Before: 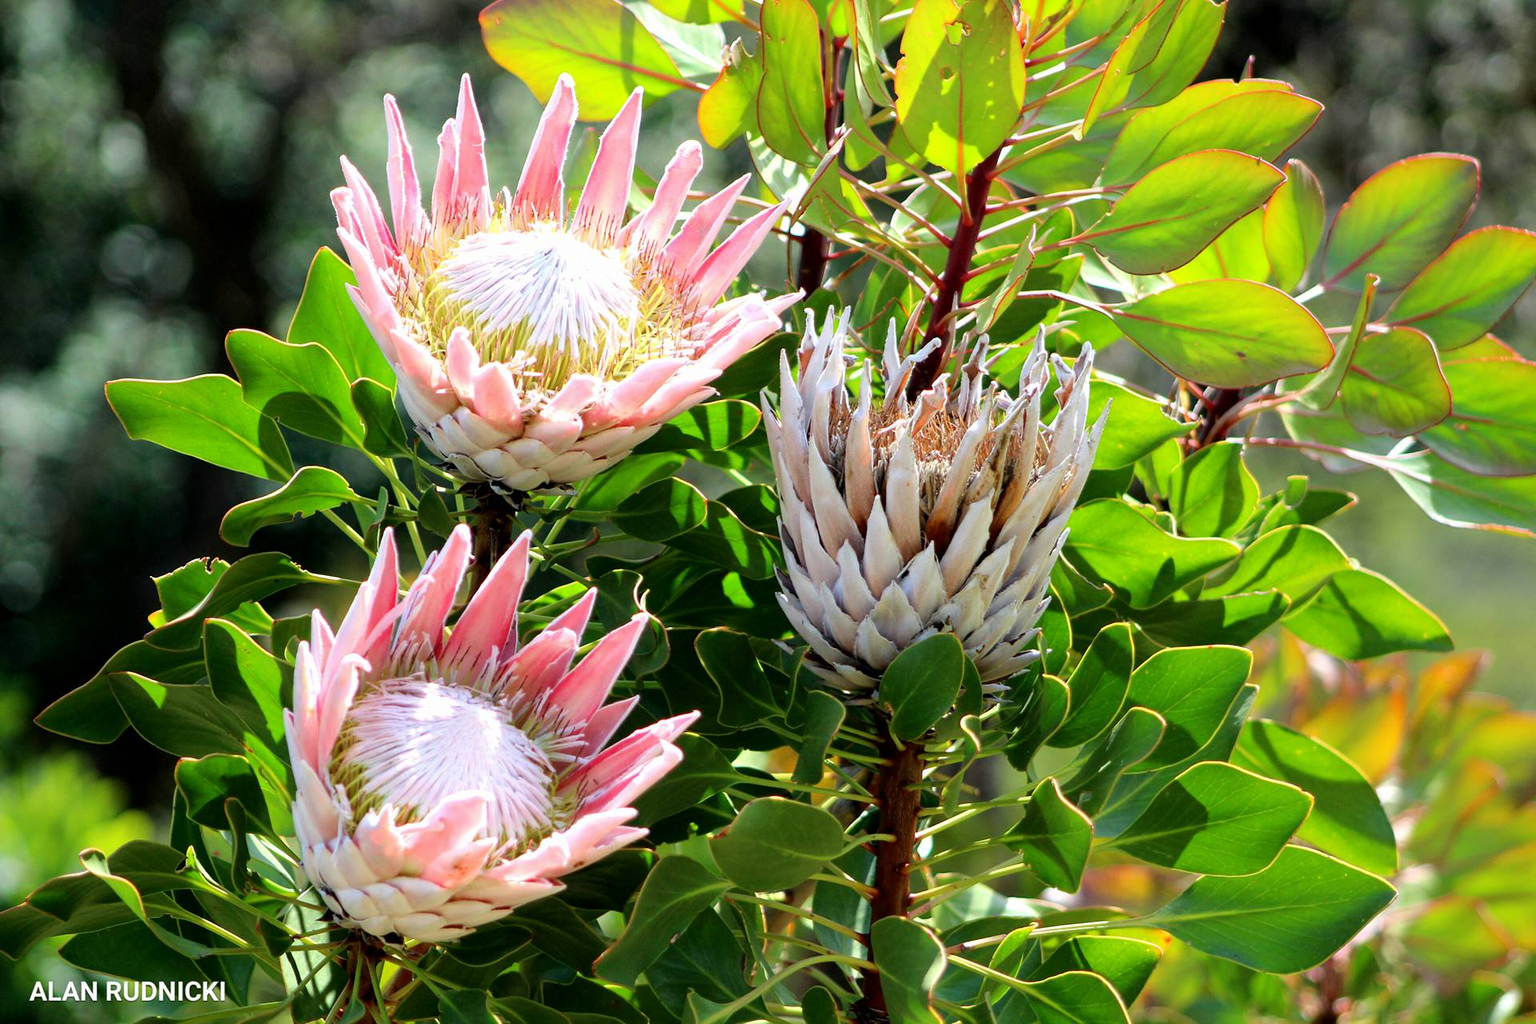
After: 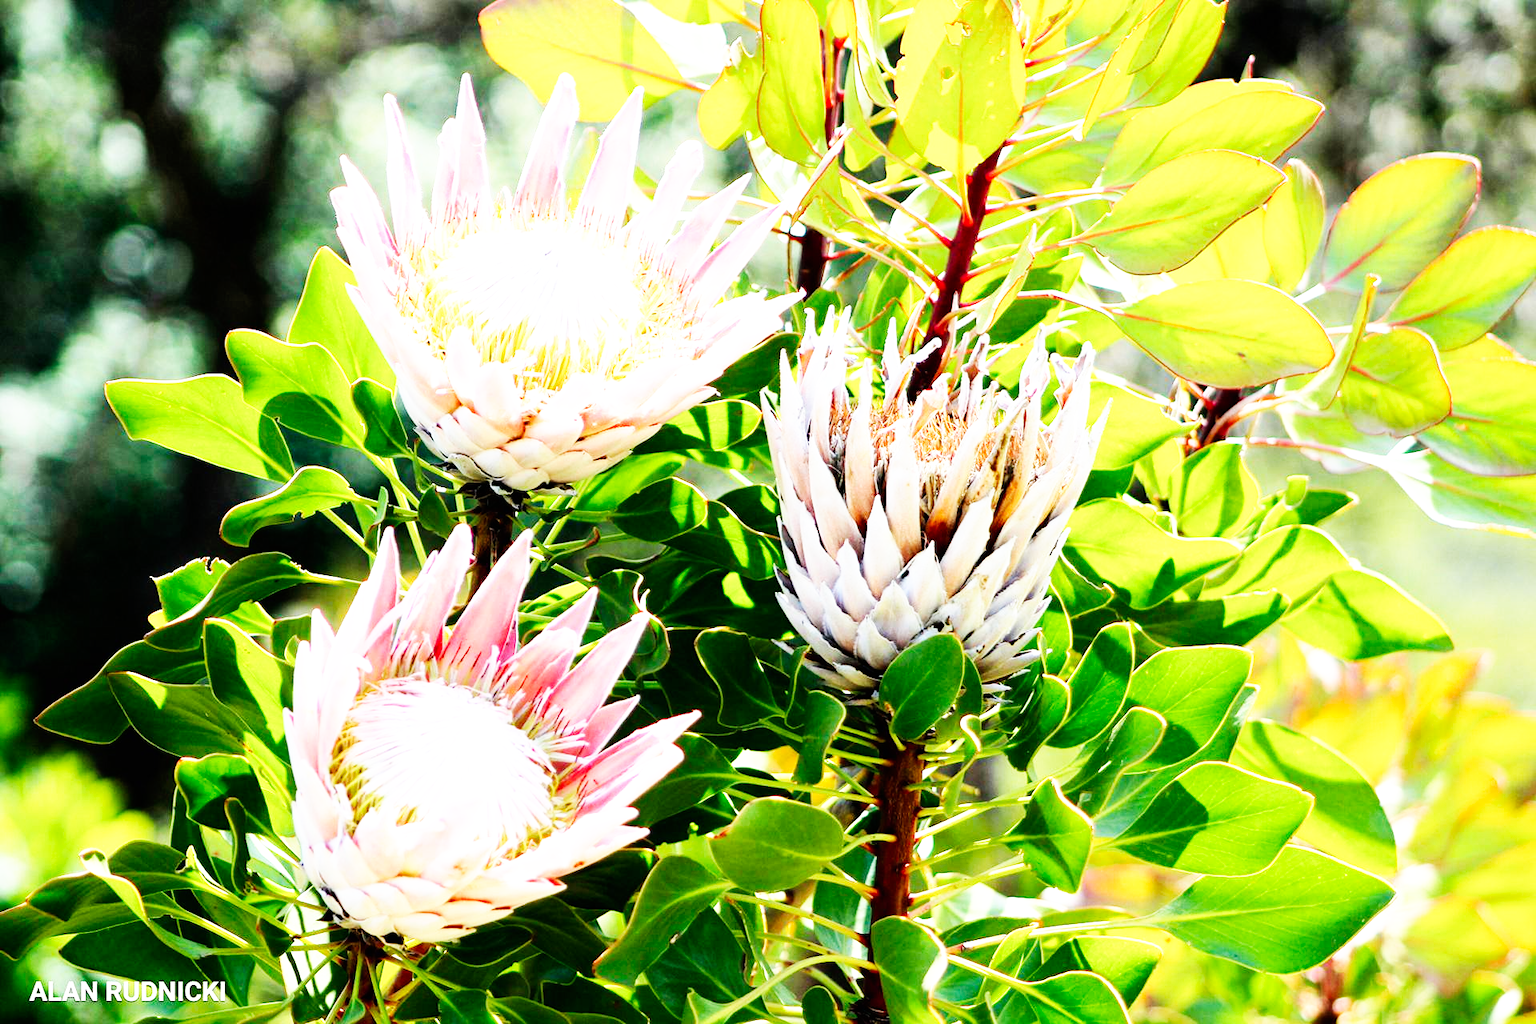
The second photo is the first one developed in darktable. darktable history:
sharpen: radius 2.863, amount 0.877, threshold 47.104
base curve: curves: ch0 [(0, 0) (0.007, 0.004) (0.027, 0.03) (0.046, 0.07) (0.207, 0.54) (0.442, 0.872) (0.673, 0.972) (1, 1)], preserve colors none
exposure: exposure 0.51 EV, compensate highlight preservation false
